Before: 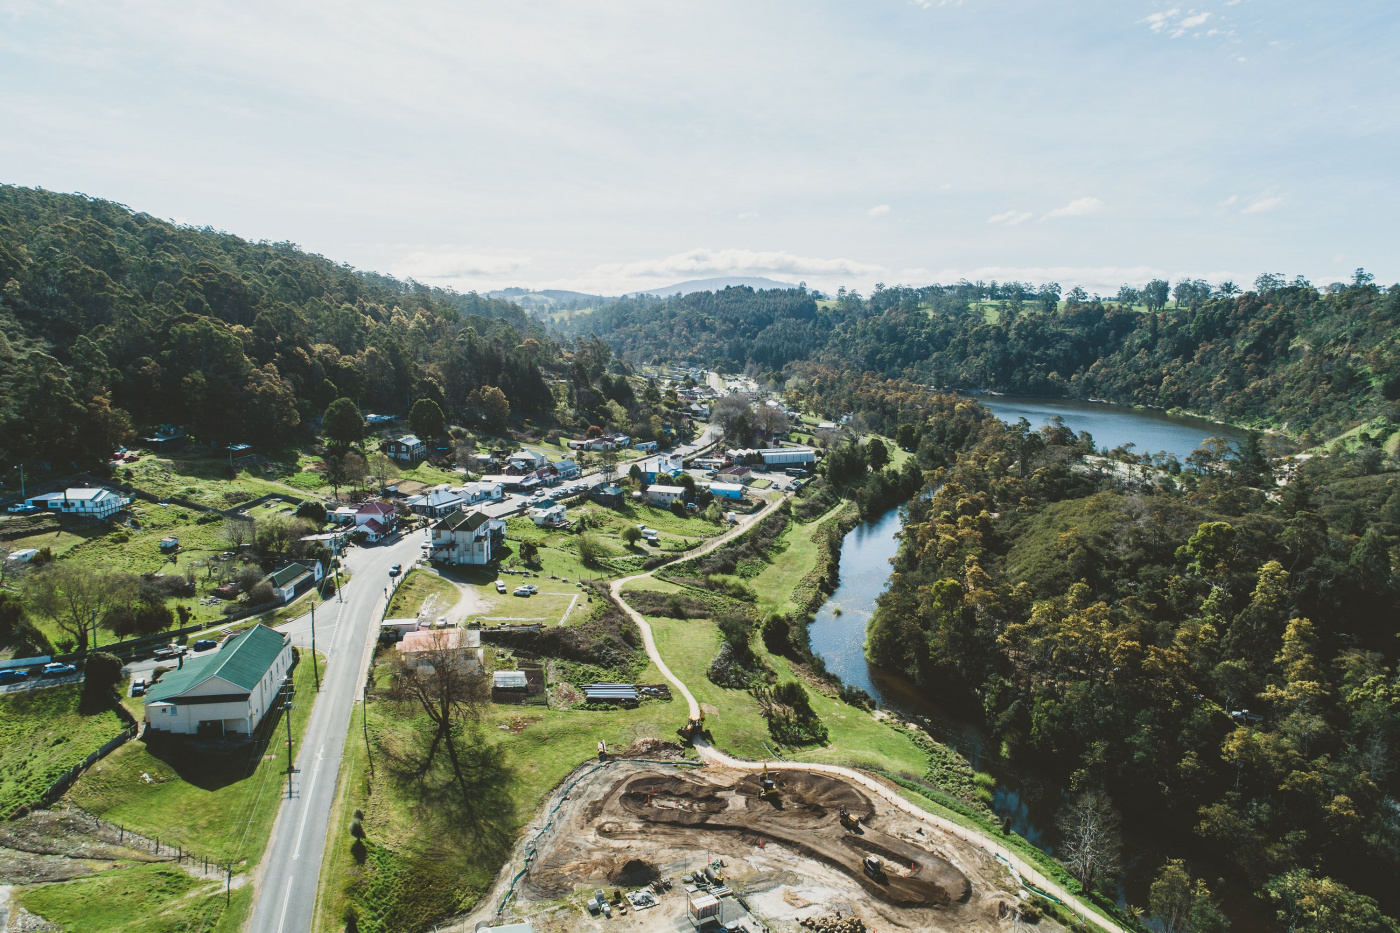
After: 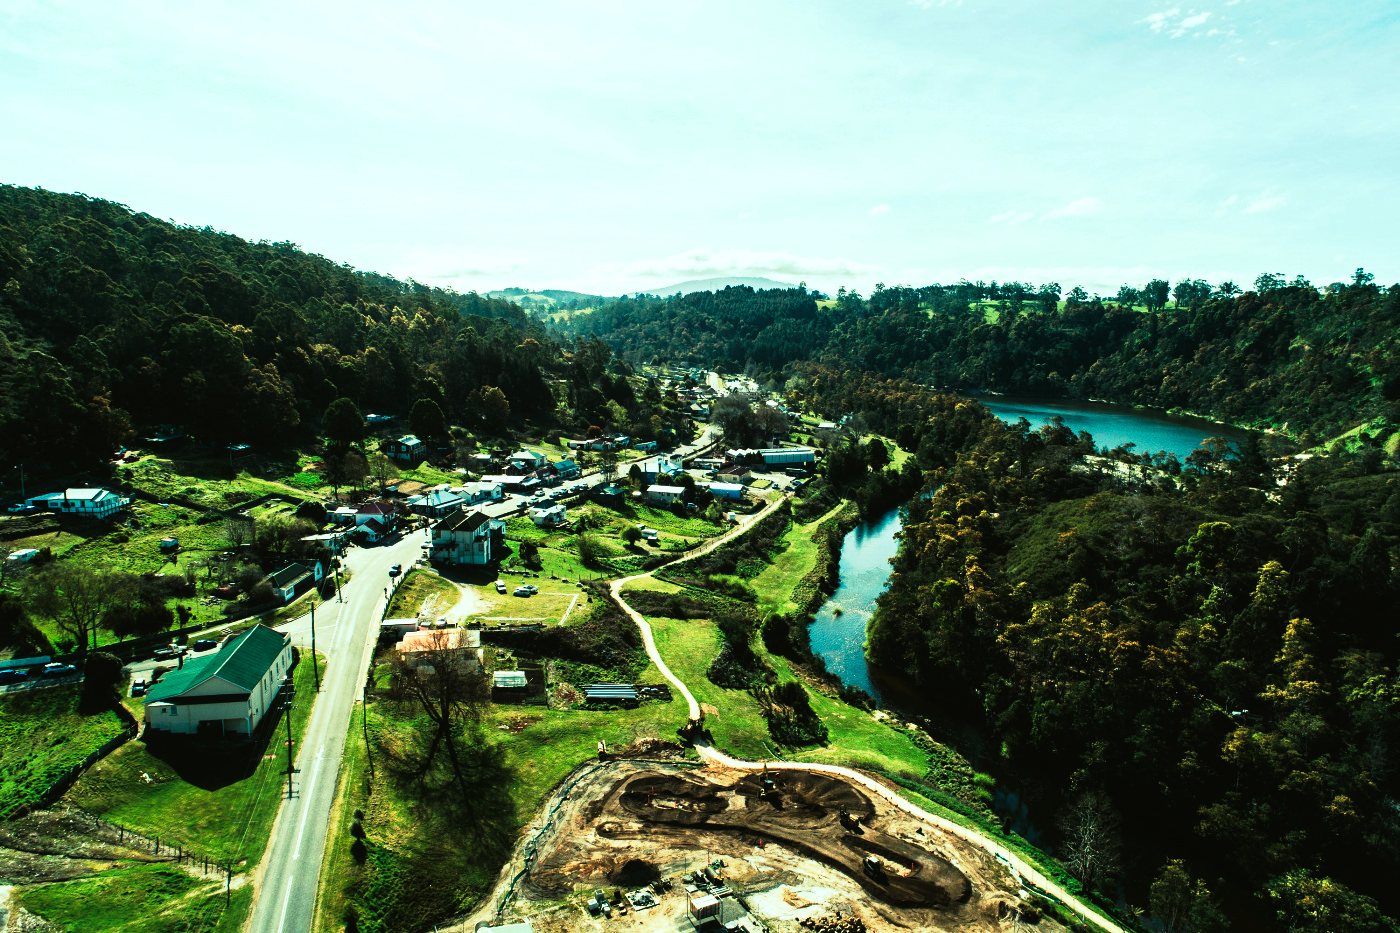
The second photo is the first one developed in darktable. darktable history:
tone curve: curves: ch0 [(0, 0) (0.003, 0.007) (0.011, 0.01) (0.025, 0.016) (0.044, 0.025) (0.069, 0.036) (0.1, 0.052) (0.136, 0.073) (0.177, 0.103) (0.224, 0.135) (0.277, 0.177) (0.335, 0.233) (0.399, 0.303) (0.468, 0.376) (0.543, 0.469) (0.623, 0.581) (0.709, 0.723) (0.801, 0.863) (0.898, 0.938) (1, 1)], preserve colors none
color correction: highlights a* -10.69, highlights b* -19.19
color balance: mode lift, gamma, gain (sRGB), lift [1.014, 0.966, 0.918, 0.87], gamma [0.86, 0.734, 0.918, 0.976], gain [1.063, 1.13, 1.063, 0.86]
